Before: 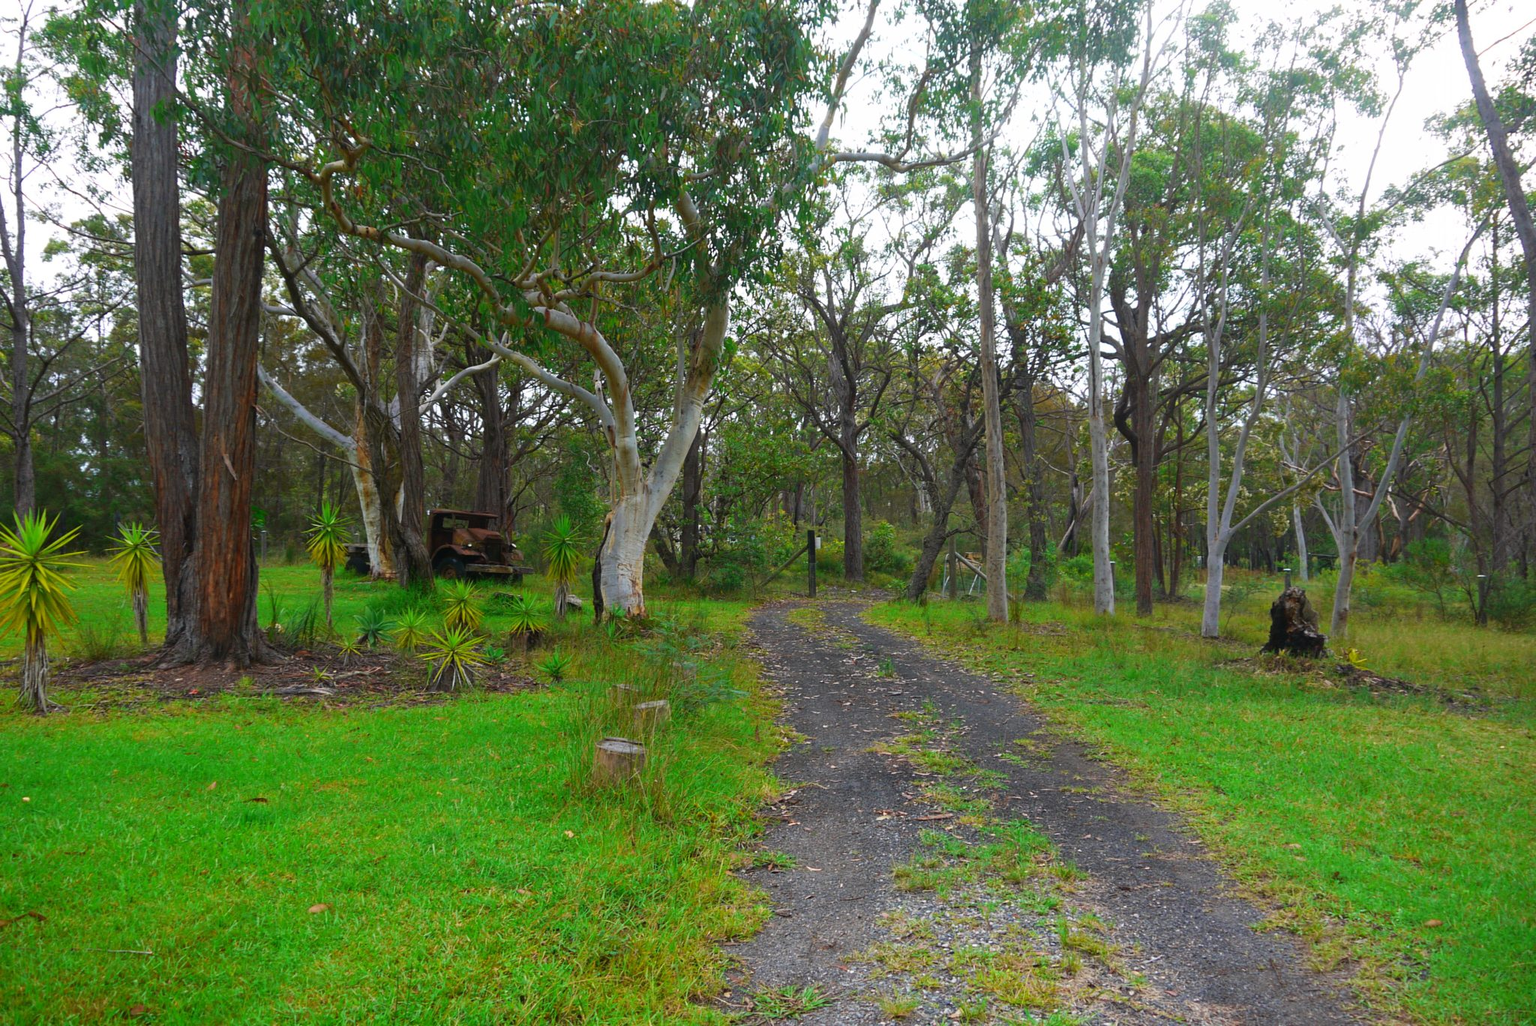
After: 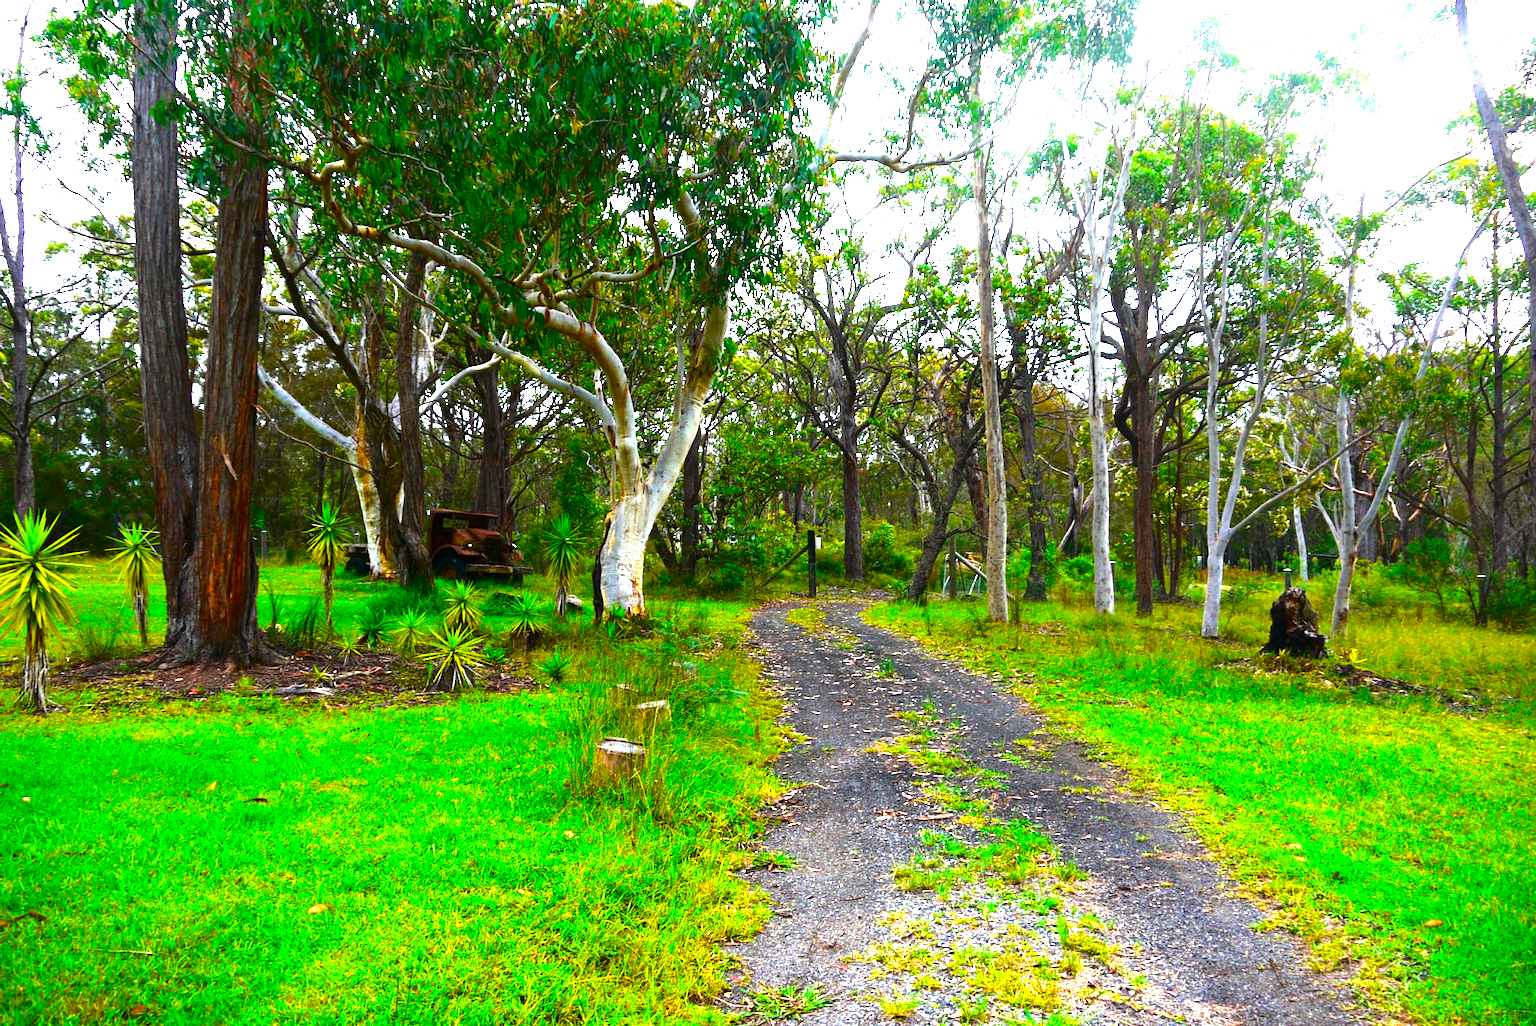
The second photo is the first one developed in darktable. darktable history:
color balance rgb: perceptual saturation grading › global saturation 40%, global vibrance 15%
exposure: black level correction 0, exposure 1.1 EV, compensate exposure bias true, compensate highlight preservation false
tone equalizer: -8 EV -0.75 EV, -7 EV -0.7 EV, -6 EV -0.6 EV, -5 EV -0.4 EV, -3 EV 0.4 EV, -2 EV 0.6 EV, -1 EV 0.7 EV, +0 EV 0.75 EV, edges refinement/feathering 500, mask exposure compensation -1.57 EV, preserve details no
contrast brightness saturation: brightness -0.2, saturation 0.08
